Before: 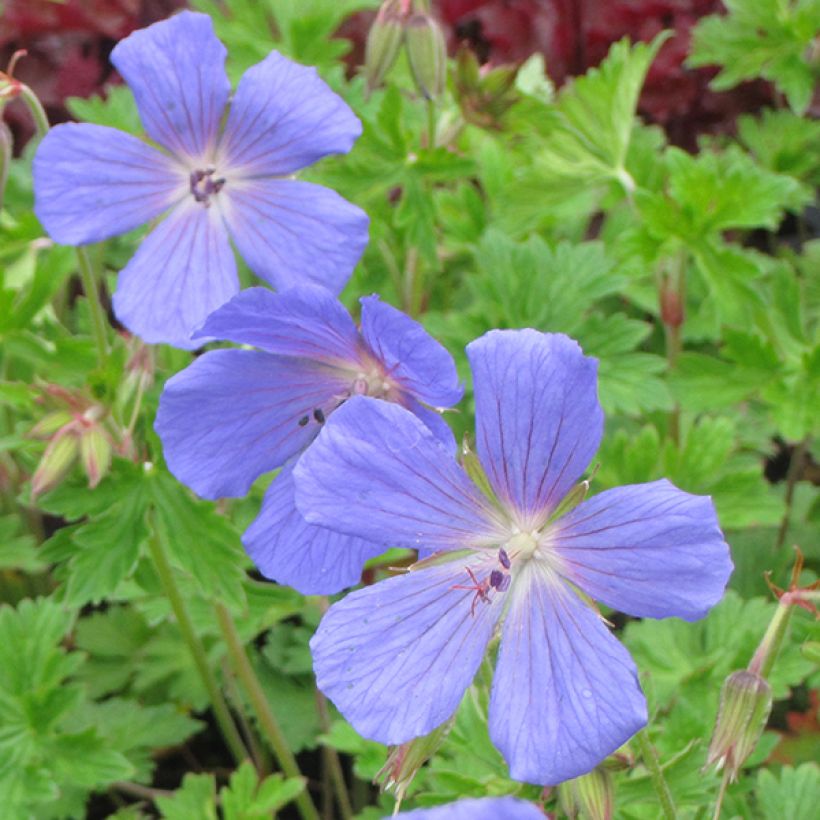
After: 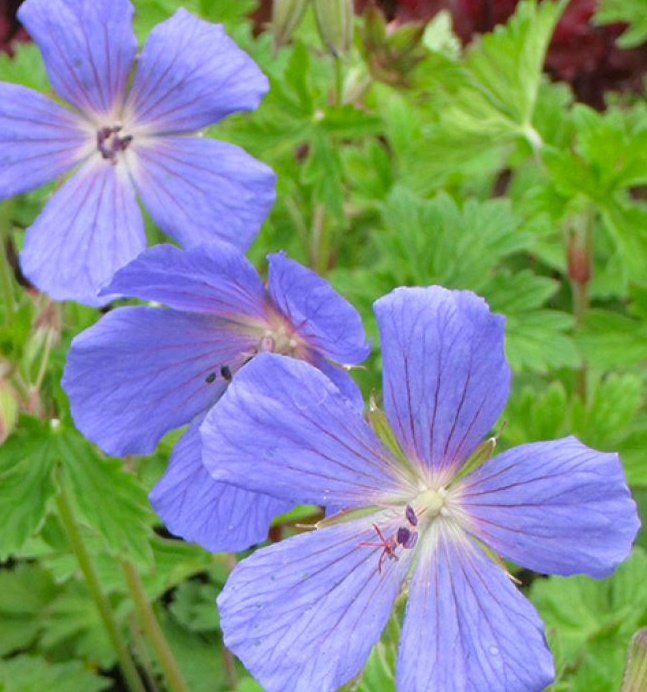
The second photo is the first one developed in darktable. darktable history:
haze removal: compatibility mode true
crop: left 11.423%, top 5.302%, right 9.559%, bottom 10.222%
